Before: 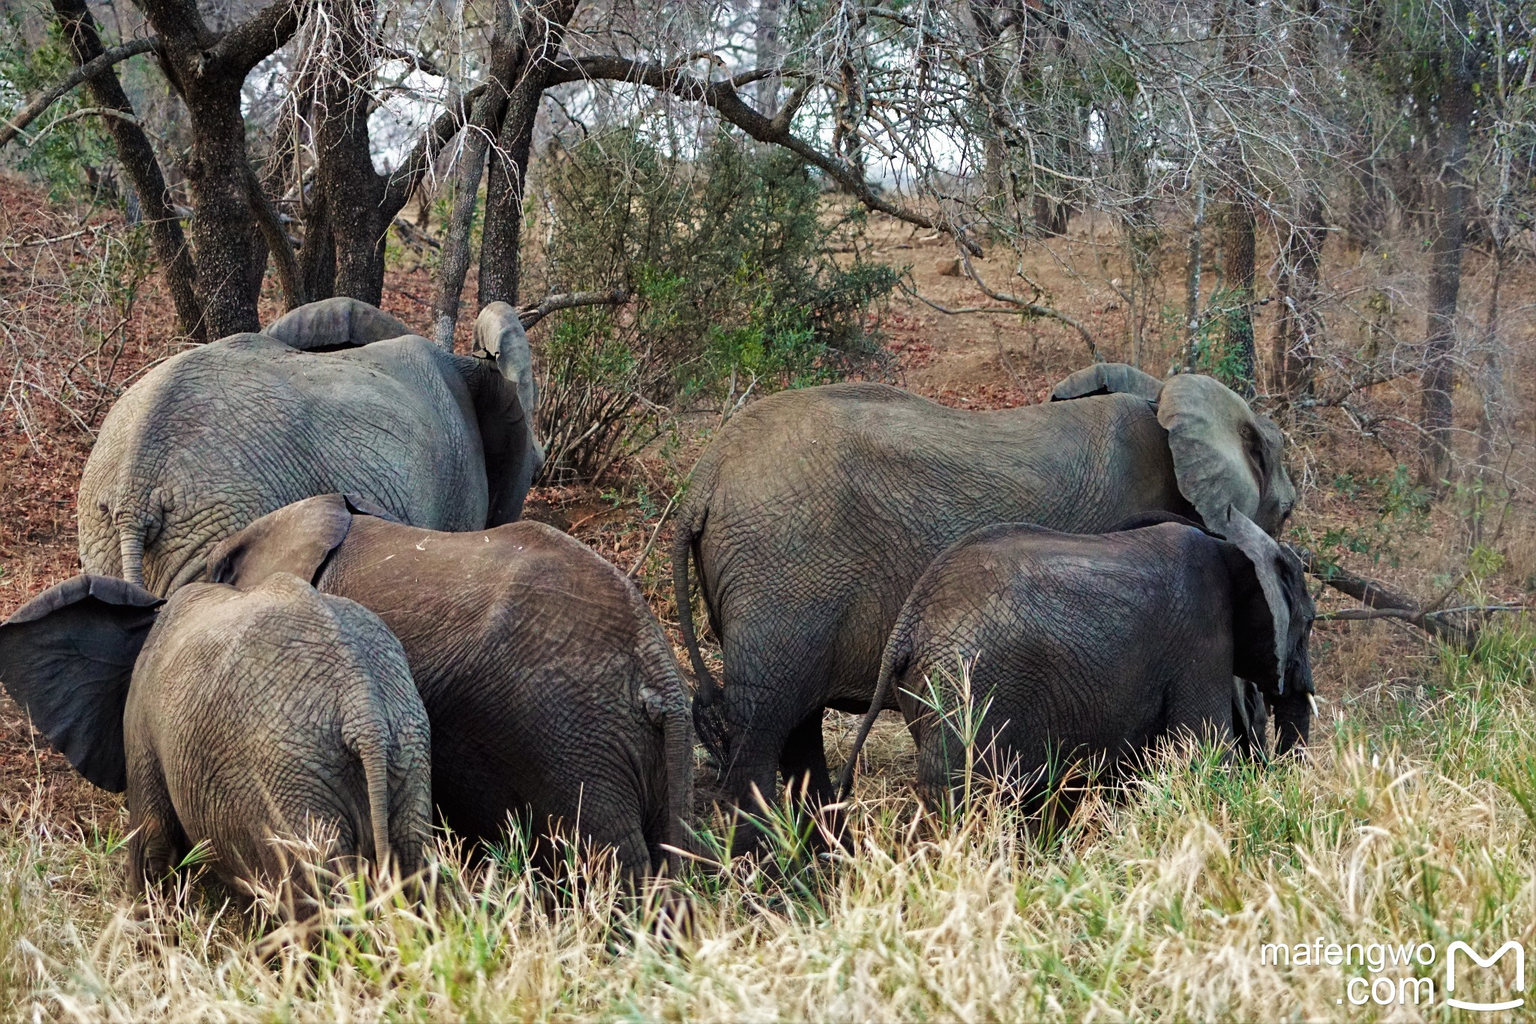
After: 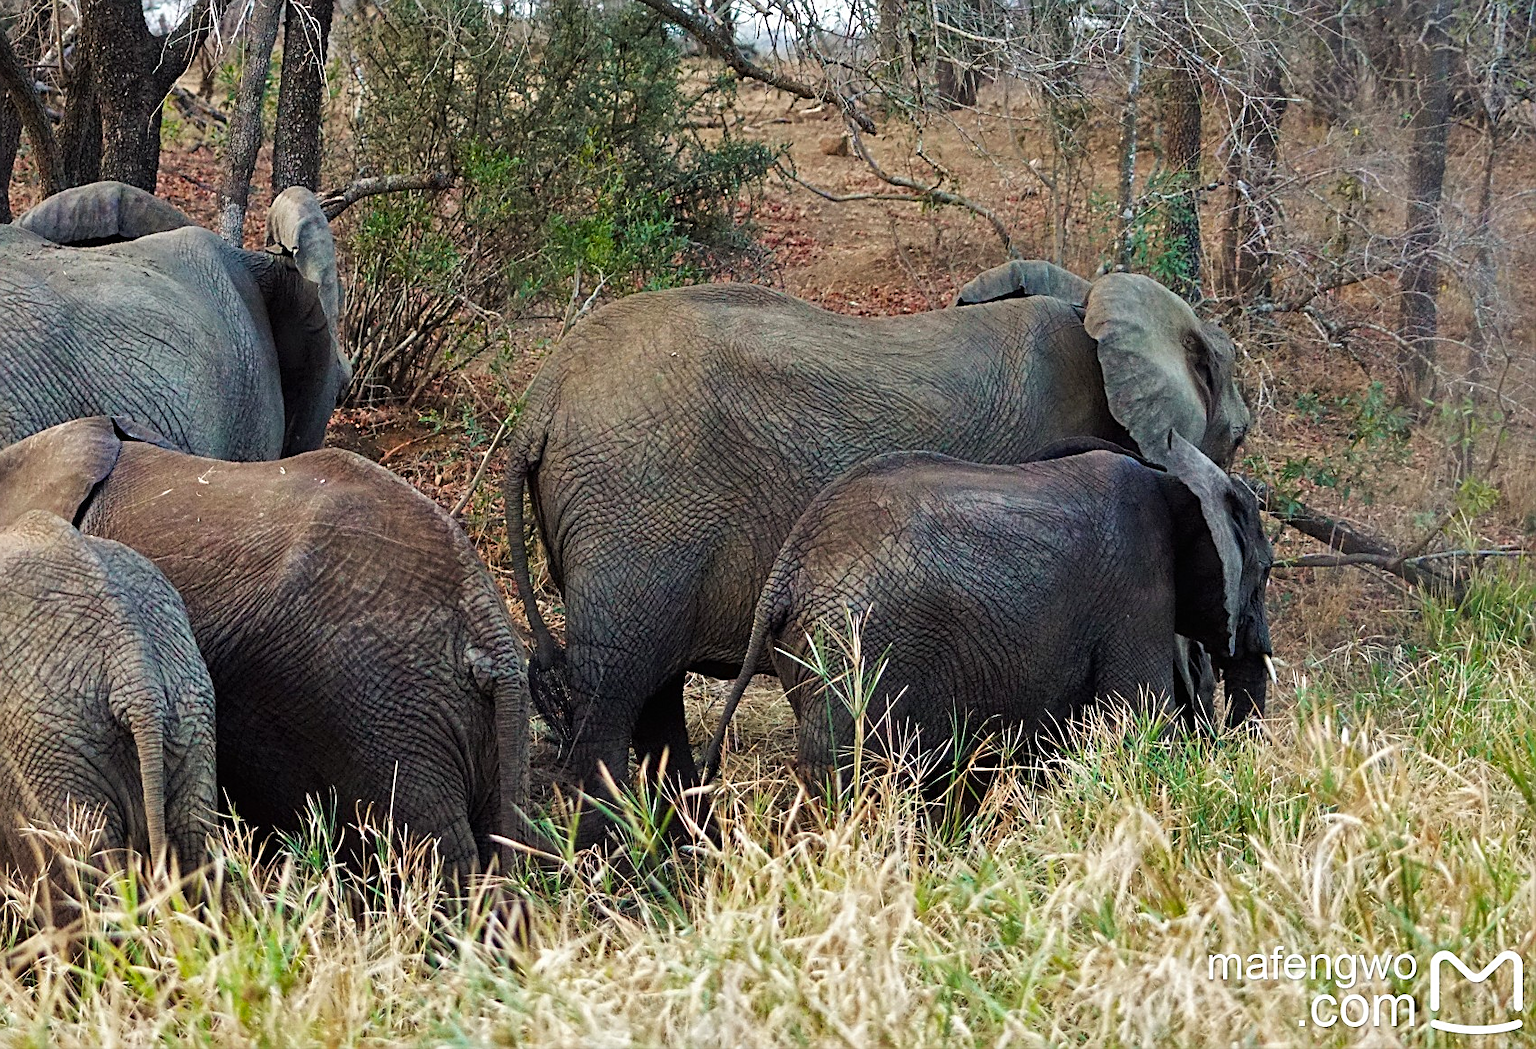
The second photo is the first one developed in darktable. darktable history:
shadows and highlights: shadows 25, highlights -25
sharpen: on, module defaults
color balance: output saturation 110%
crop: left 16.315%, top 14.246%
